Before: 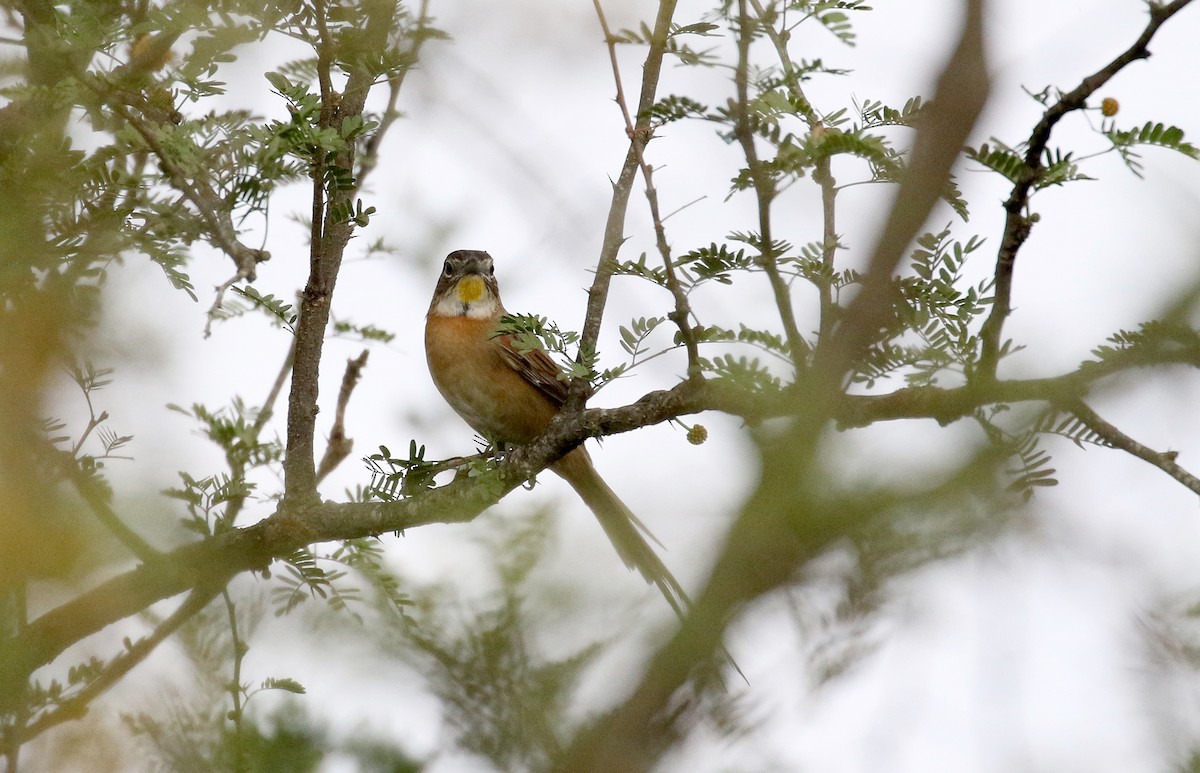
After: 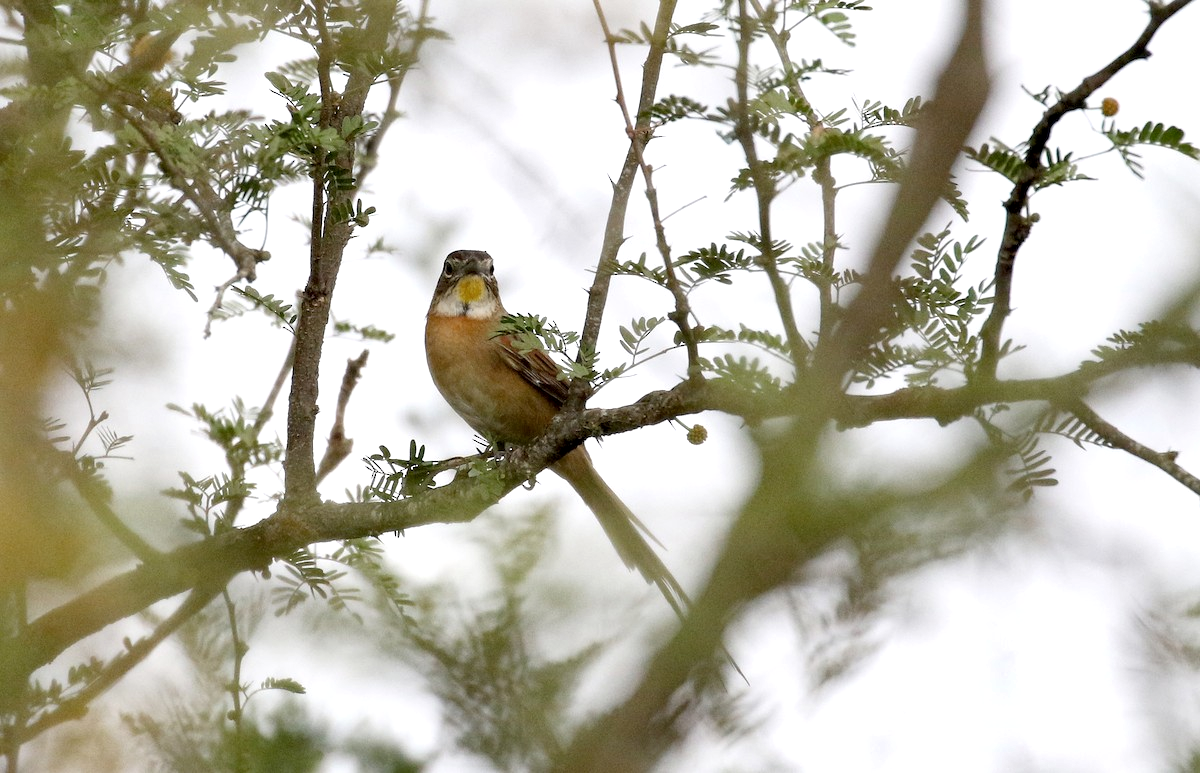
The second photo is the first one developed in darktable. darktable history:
shadows and highlights: radius 45.56, white point adjustment 6.71, compress 79.46%, soften with gaussian
contrast equalizer: y [[0.6 ×6], [0.55 ×6], [0 ×6], [0 ×6], [0 ×6]], mix 0.157
